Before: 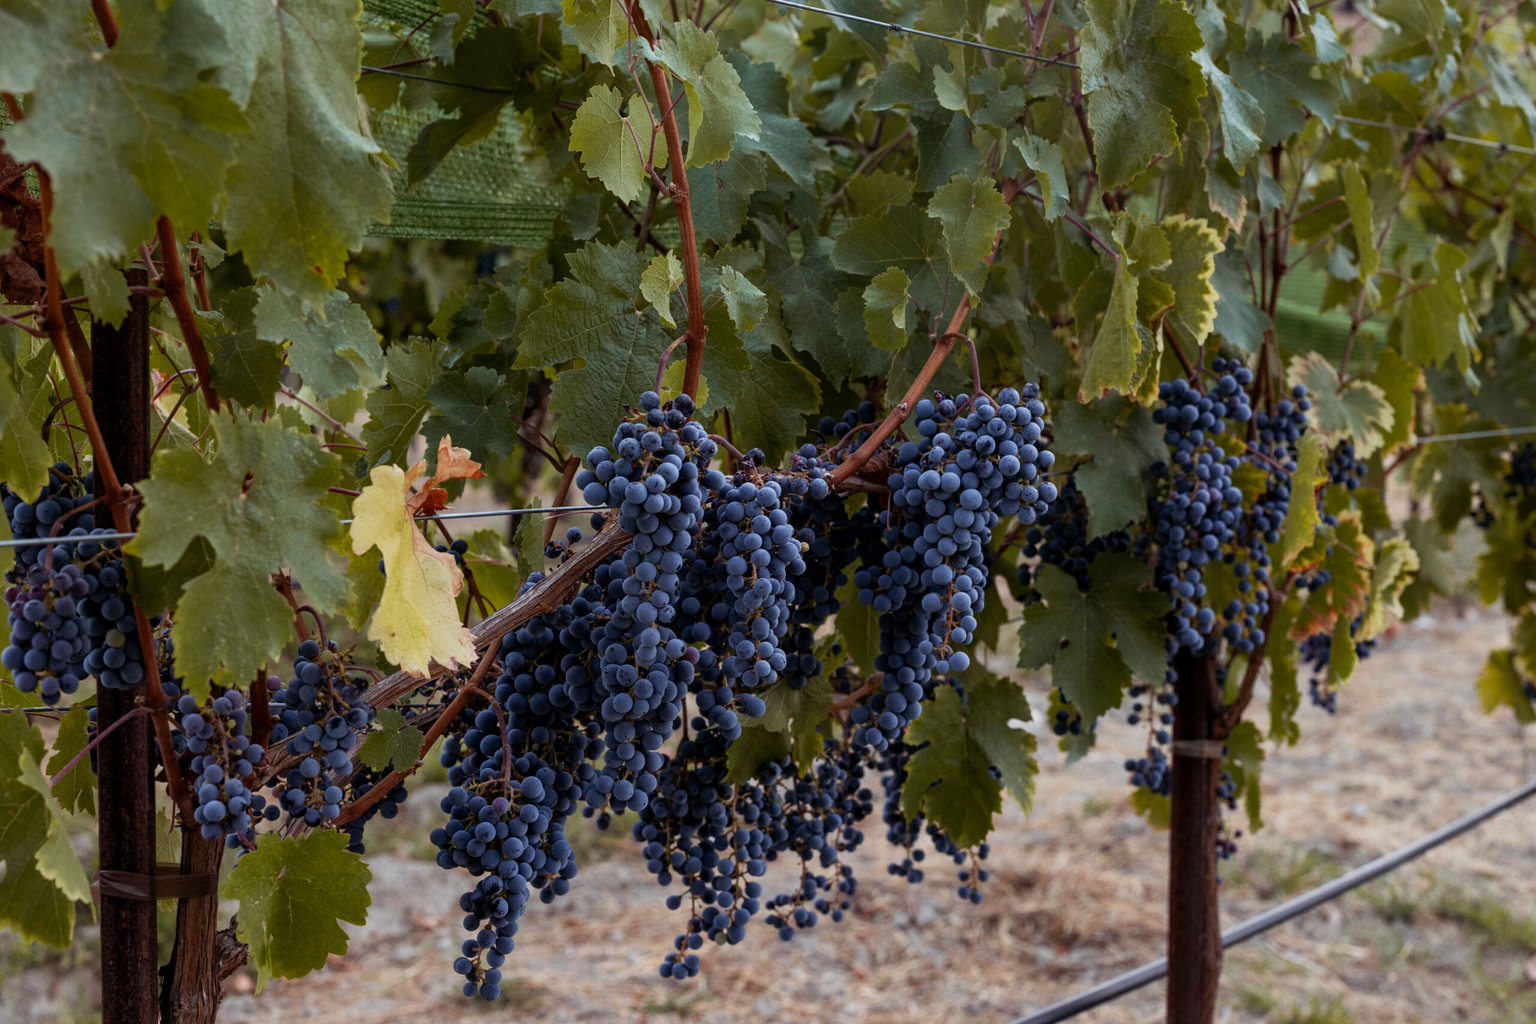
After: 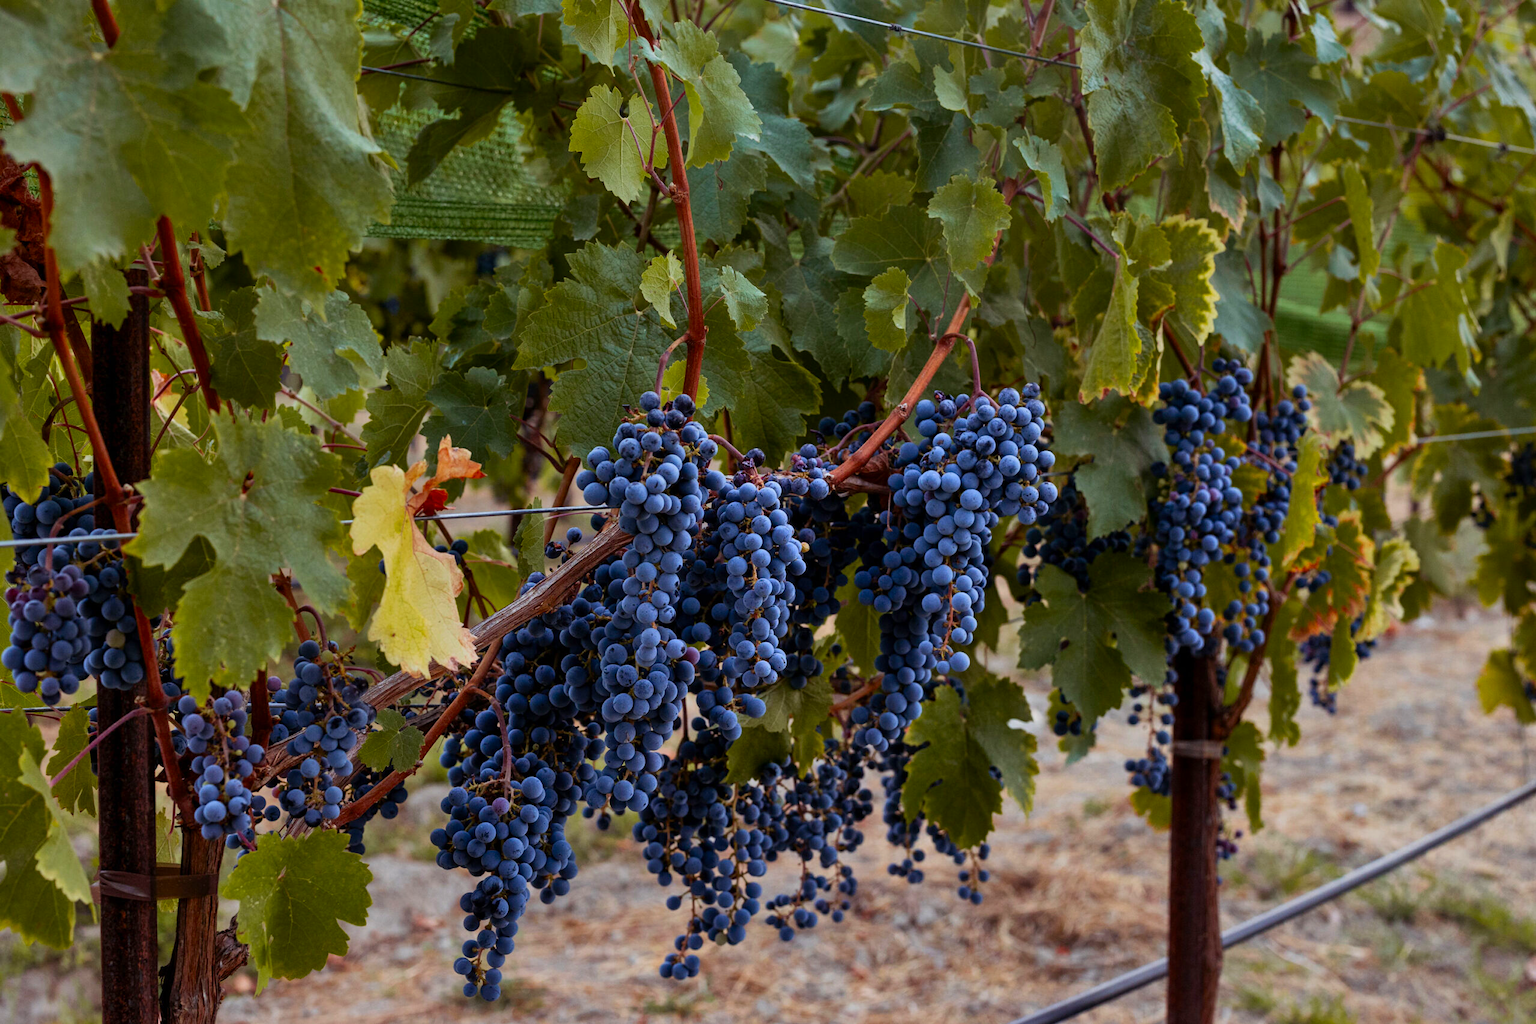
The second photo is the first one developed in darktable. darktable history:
shadows and highlights: shadows 43.71, white point adjustment -1.46, soften with gaussian
contrast brightness saturation: brightness -0.02, saturation 0.35
